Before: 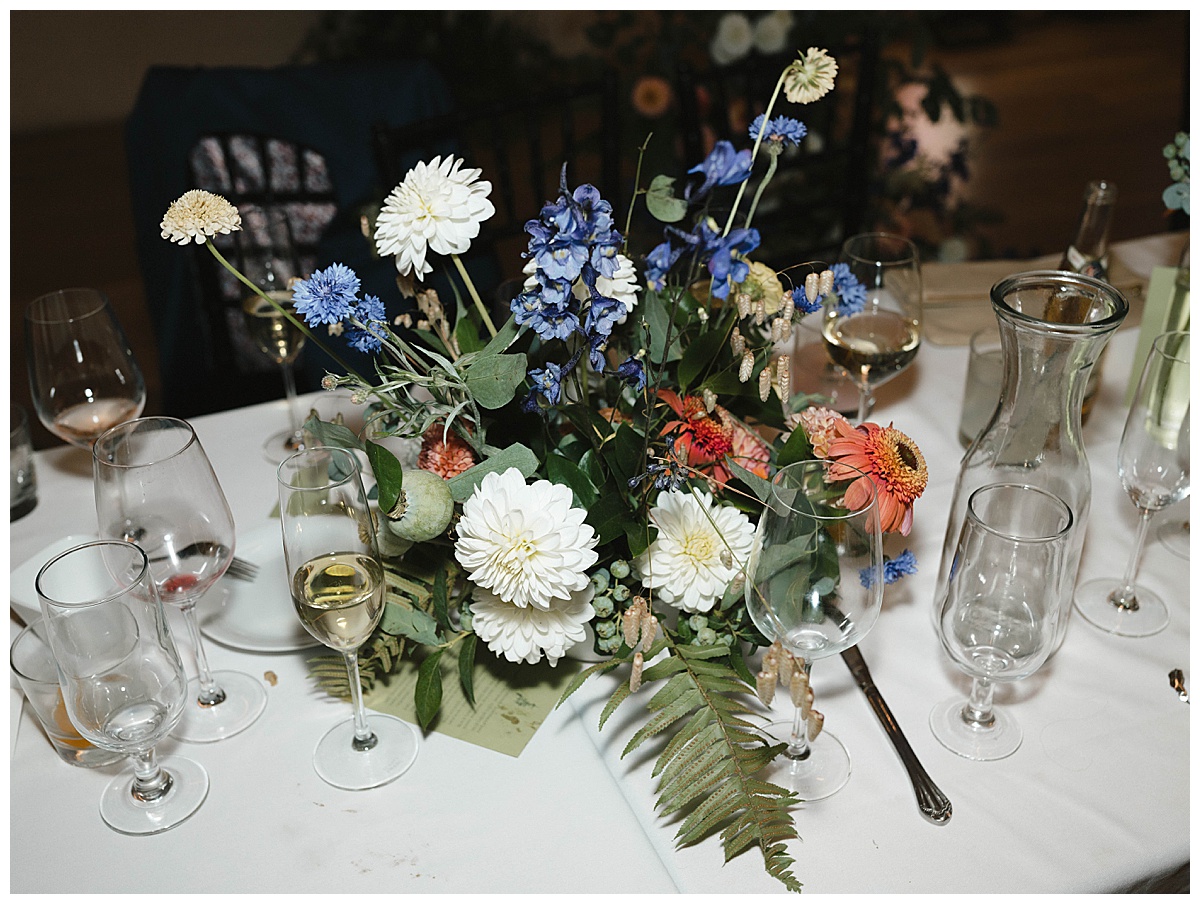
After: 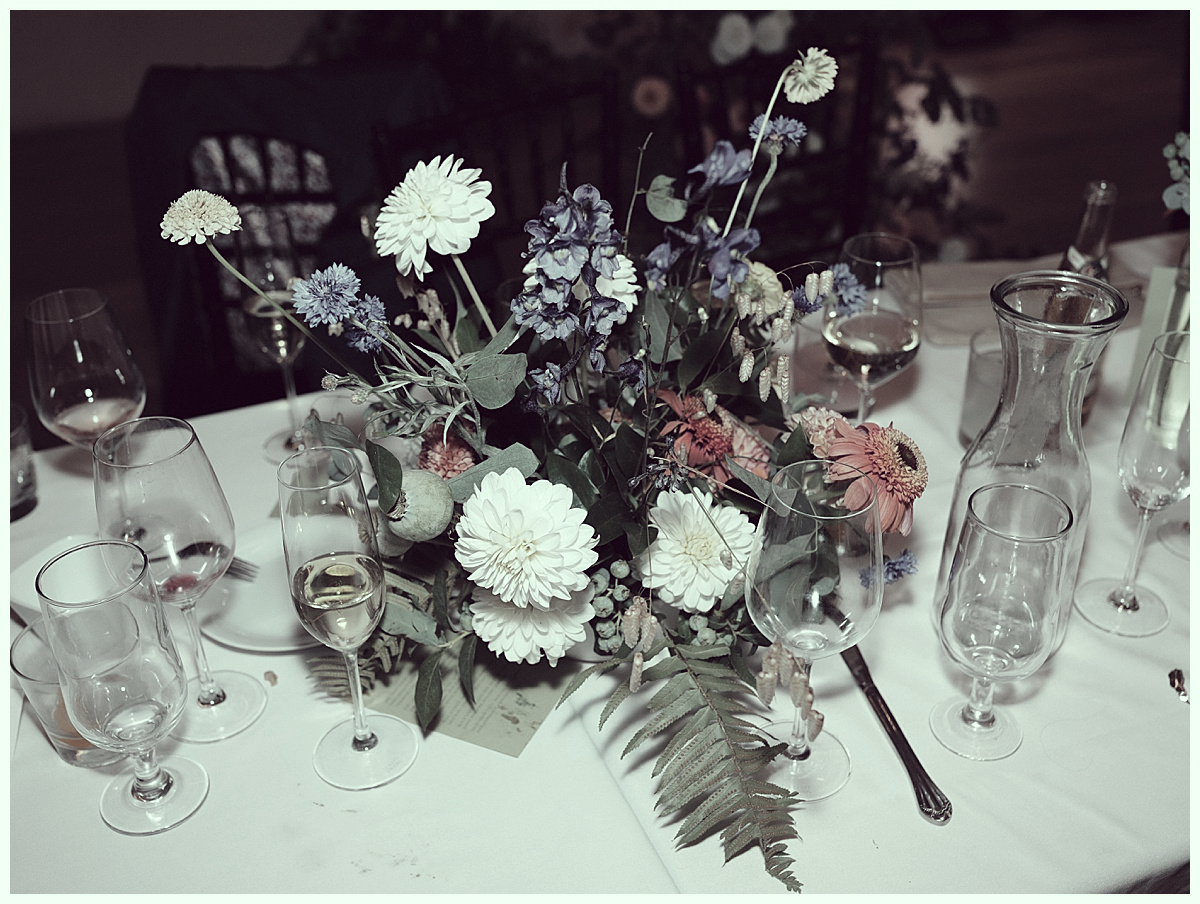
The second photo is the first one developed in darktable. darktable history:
color correction: highlights a* -20.17, highlights b* 20.27, shadows a* 20.03, shadows b* -20.46, saturation 0.43
color contrast: blue-yellow contrast 0.62
